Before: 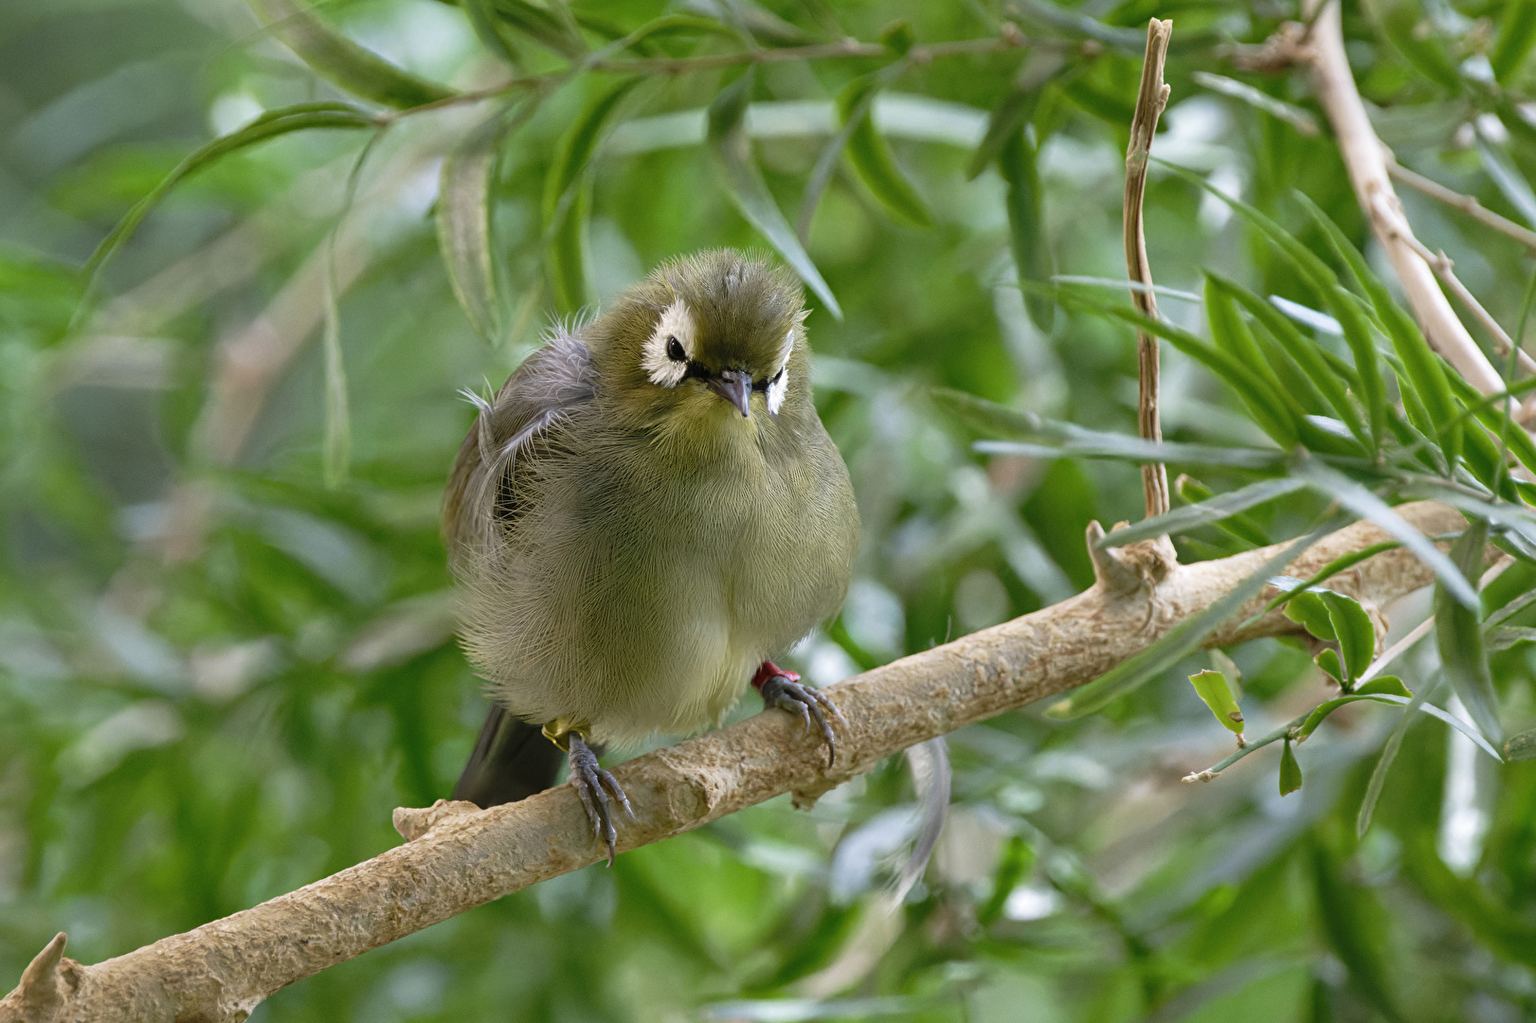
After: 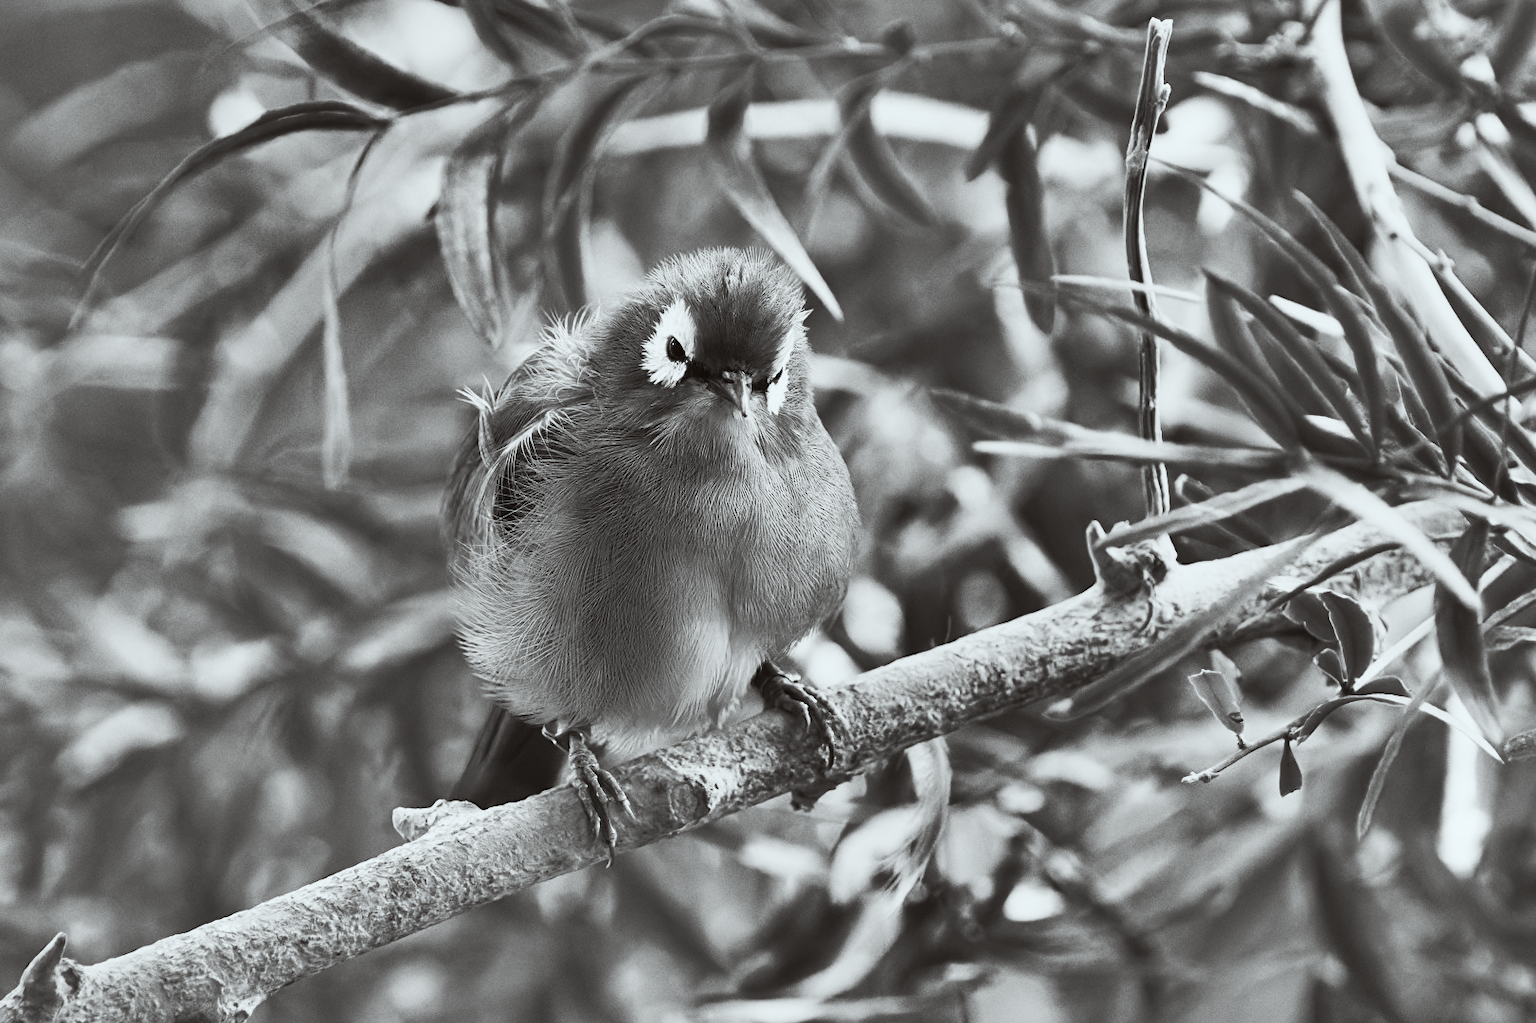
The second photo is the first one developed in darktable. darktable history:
color correction: highlights a* -2.95, highlights b* -2.49, shadows a* 2.14, shadows b* 2.72
shadows and highlights: radius 122.85, shadows 98.34, white point adjustment -3.14, highlights -98.77, soften with gaussian
color calibration: output gray [0.25, 0.35, 0.4, 0], x 0.37, y 0.382, temperature 4306.1 K
contrast brightness saturation: contrast 0.543, brightness 0.472, saturation -0.982
